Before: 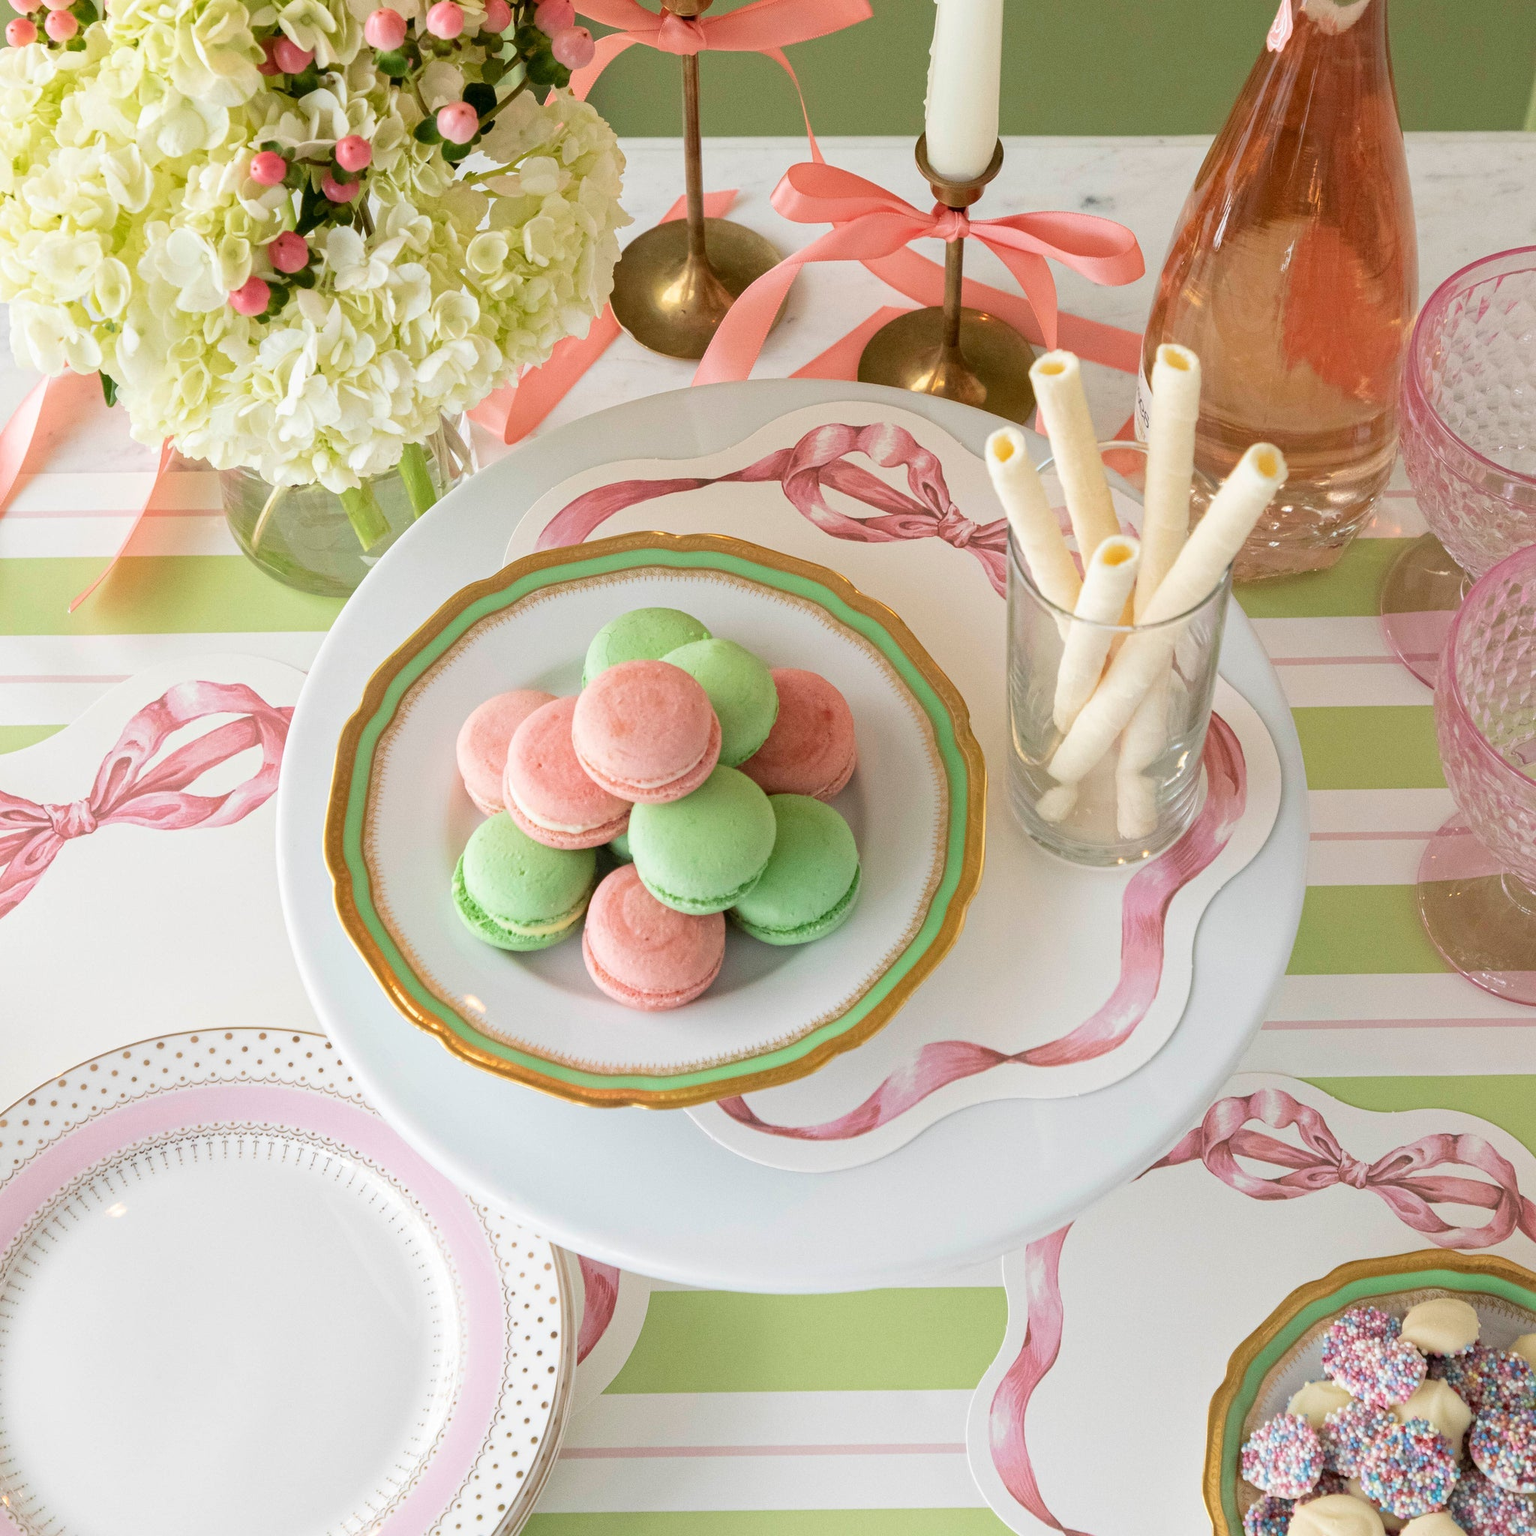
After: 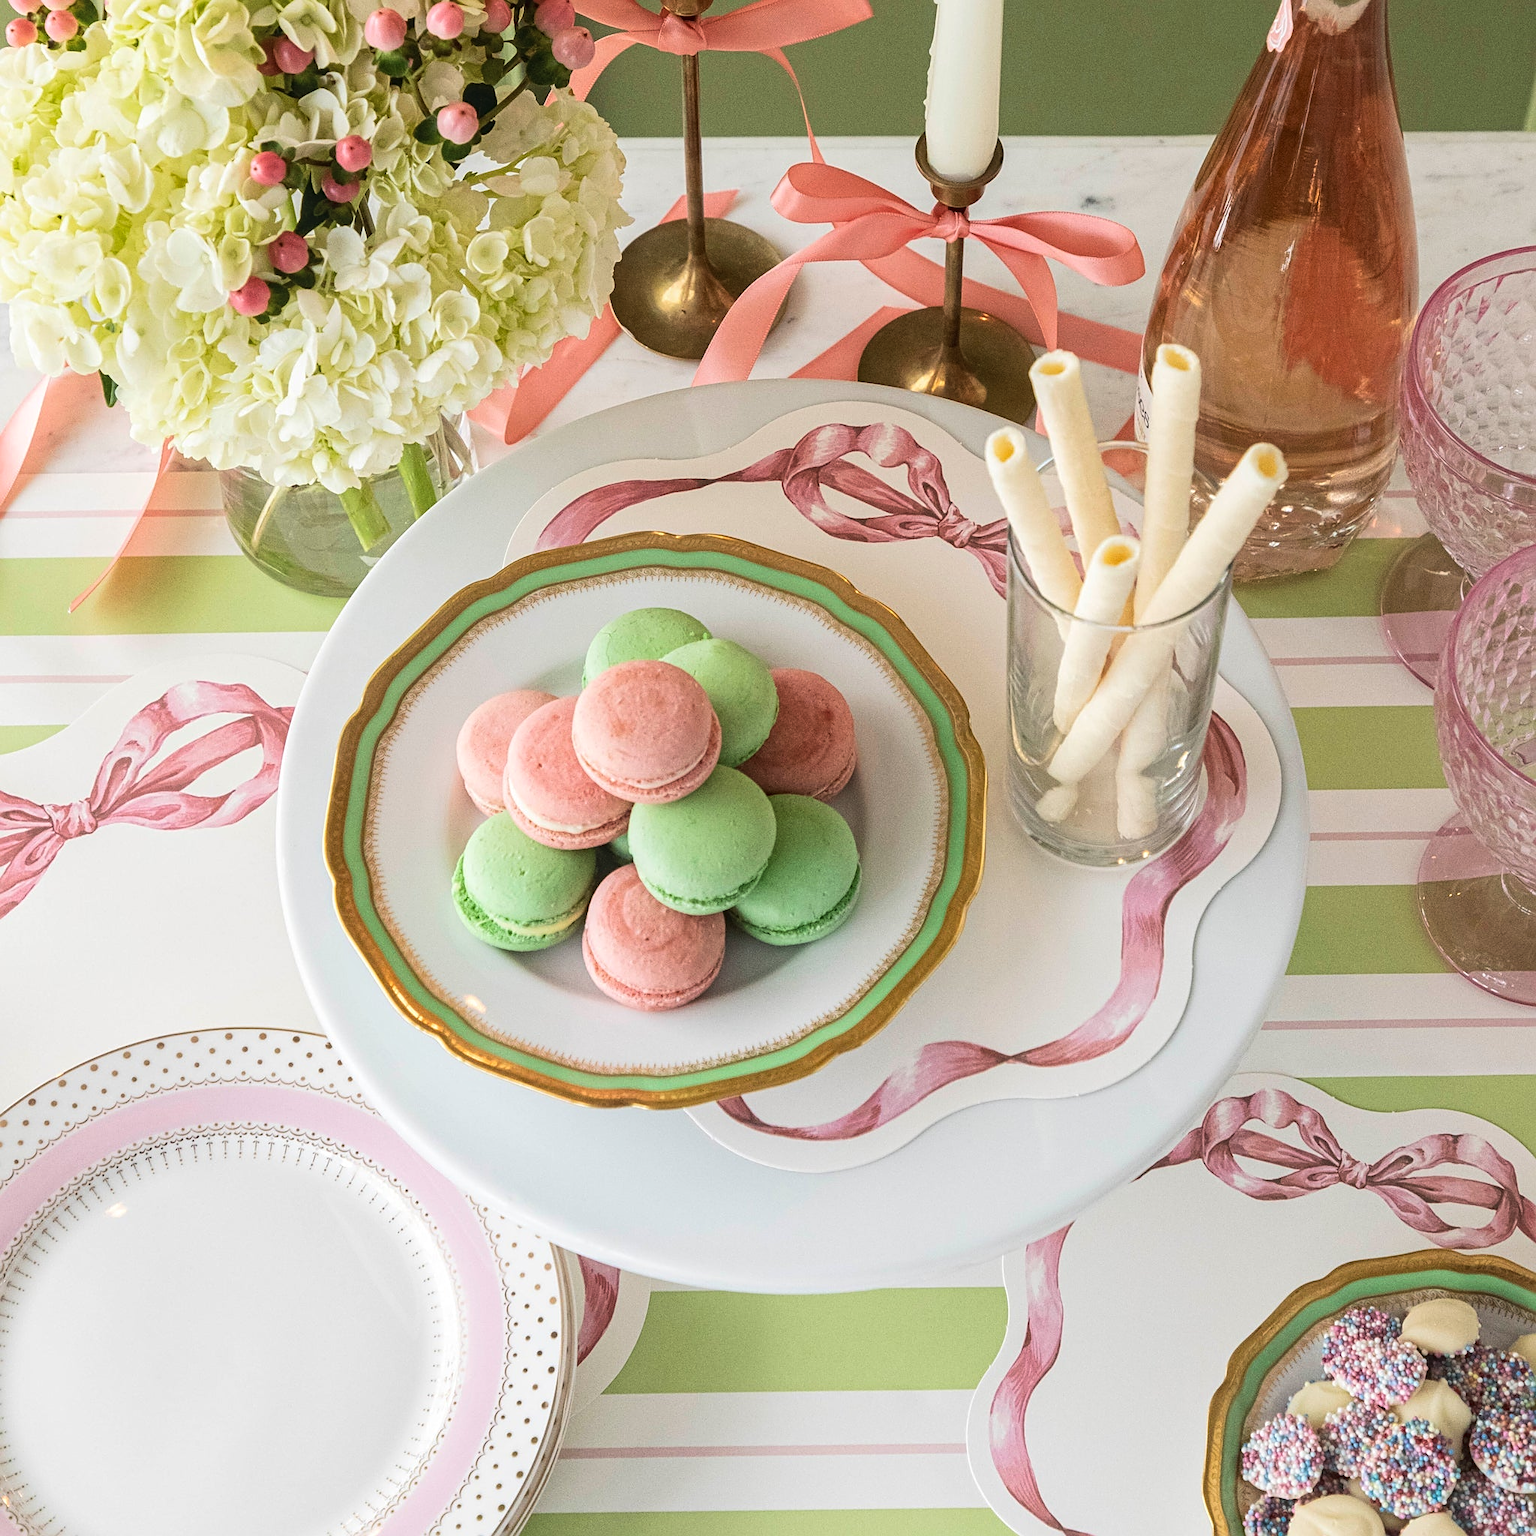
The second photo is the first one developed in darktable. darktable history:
local contrast: detail 110%
sharpen: on, module defaults
tone curve: curves: ch0 [(0, 0) (0.003, 0.012) (0.011, 0.015) (0.025, 0.02) (0.044, 0.032) (0.069, 0.044) (0.1, 0.063) (0.136, 0.085) (0.177, 0.121) (0.224, 0.159) (0.277, 0.207) (0.335, 0.261) (0.399, 0.328) (0.468, 0.41) (0.543, 0.506) (0.623, 0.609) (0.709, 0.719) (0.801, 0.82) (0.898, 0.907) (1, 1)], color space Lab, linked channels, preserve colors none
